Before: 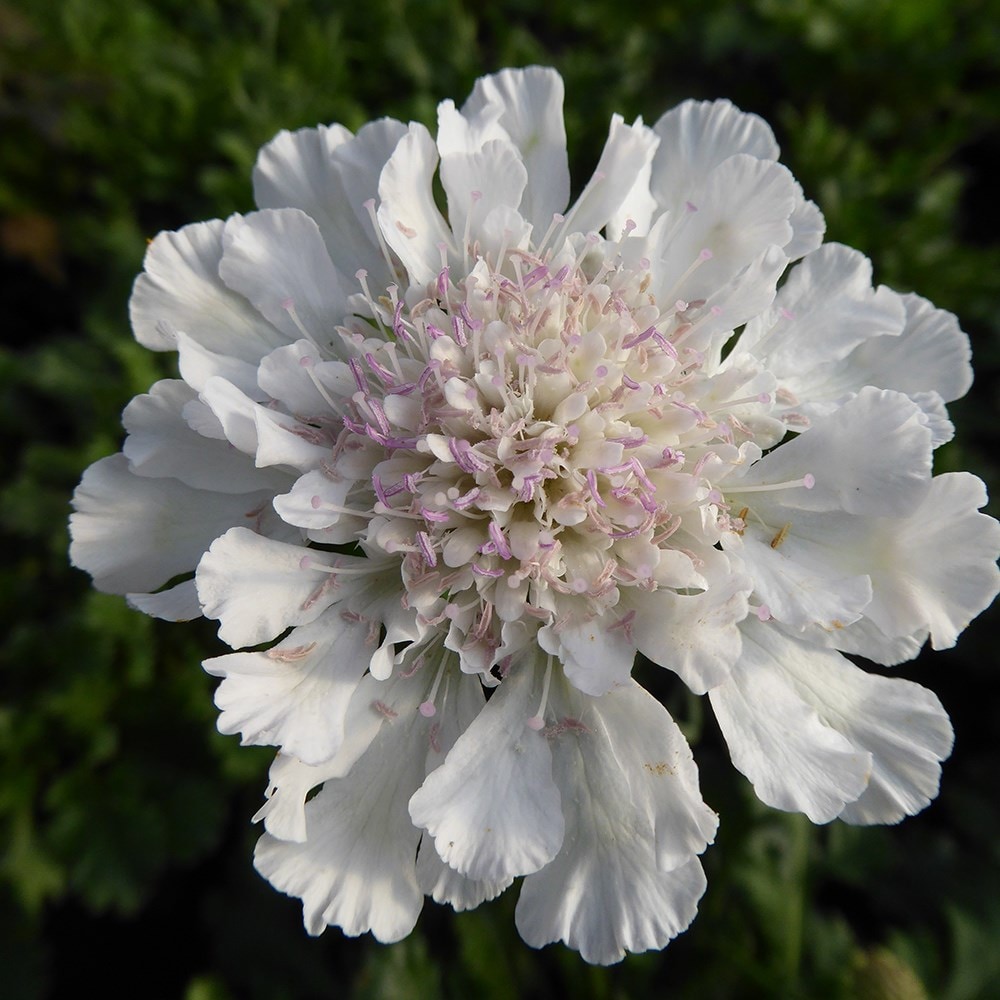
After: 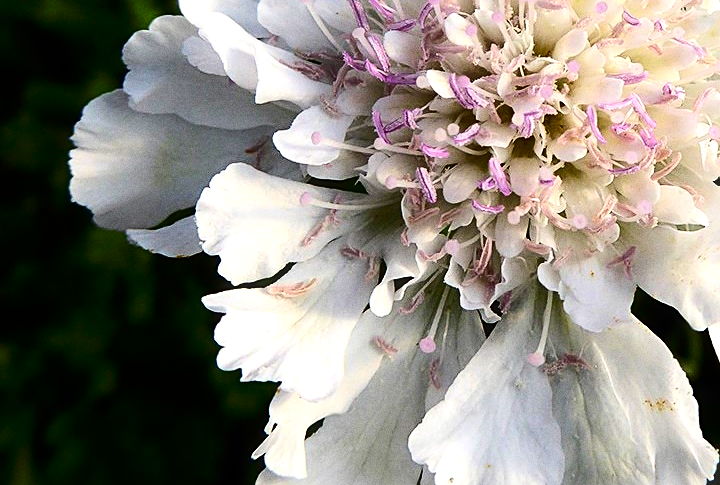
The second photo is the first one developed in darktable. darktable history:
grain: coarseness 0.09 ISO
contrast brightness saturation: contrast 0.21, brightness -0.11, saturation 0.21
tone equalizer: -8 EV -0.75 EV, -7 EV -0.7 EV, -6 EV -0.6 EV, -5 EV -0.4 EV, -3 EV 0.4 EV, -2 EV 0.6 EV, -1 EV 0.7 EV, +0 EV 0.75 EV, edges refinement/feathering 500, mask exposure compensation -1.57 EV, preserve details no
color balance rgb: perceptual saturation grading › global saturation 25%, perceptual brilliance grading › mid-tones 10%, perceptual brilliance grading › shadows 15%, global vibrance 20%
haze removal: strength -0.09, adaptive false
sharpen: on, module defaults
crop: top 36.498%, right 27.964%, bottom 14.995%
